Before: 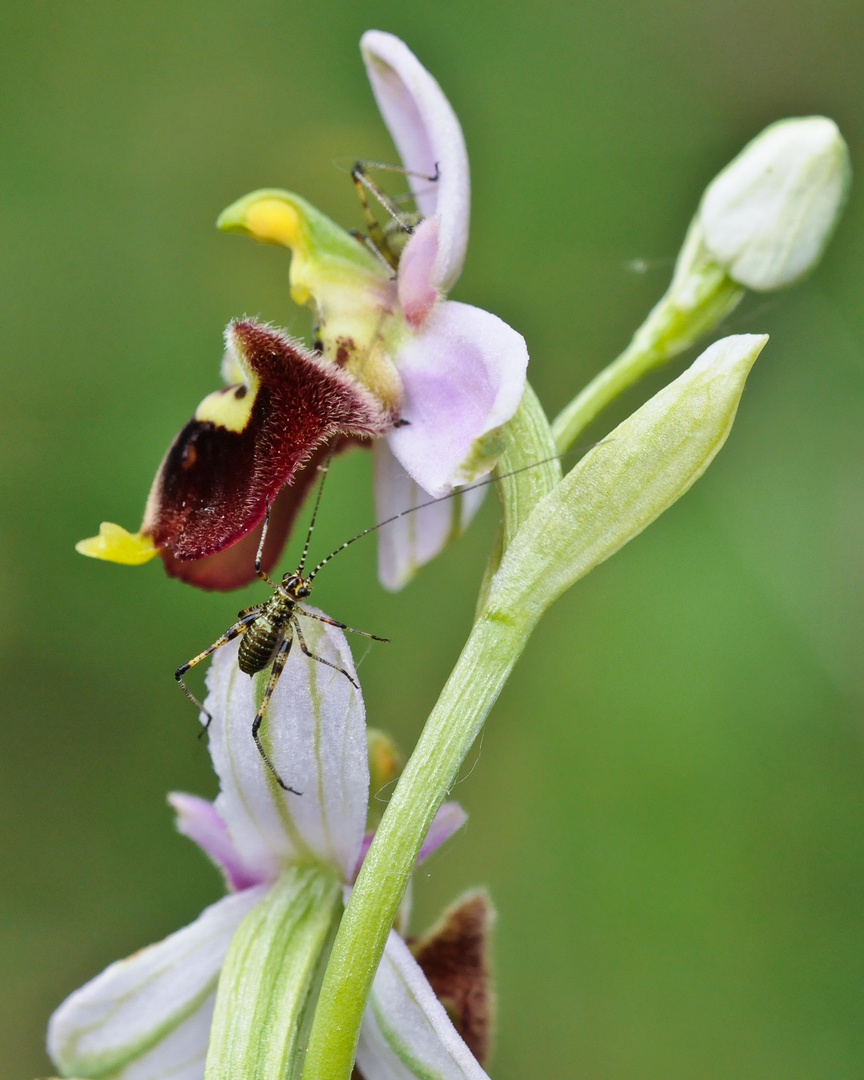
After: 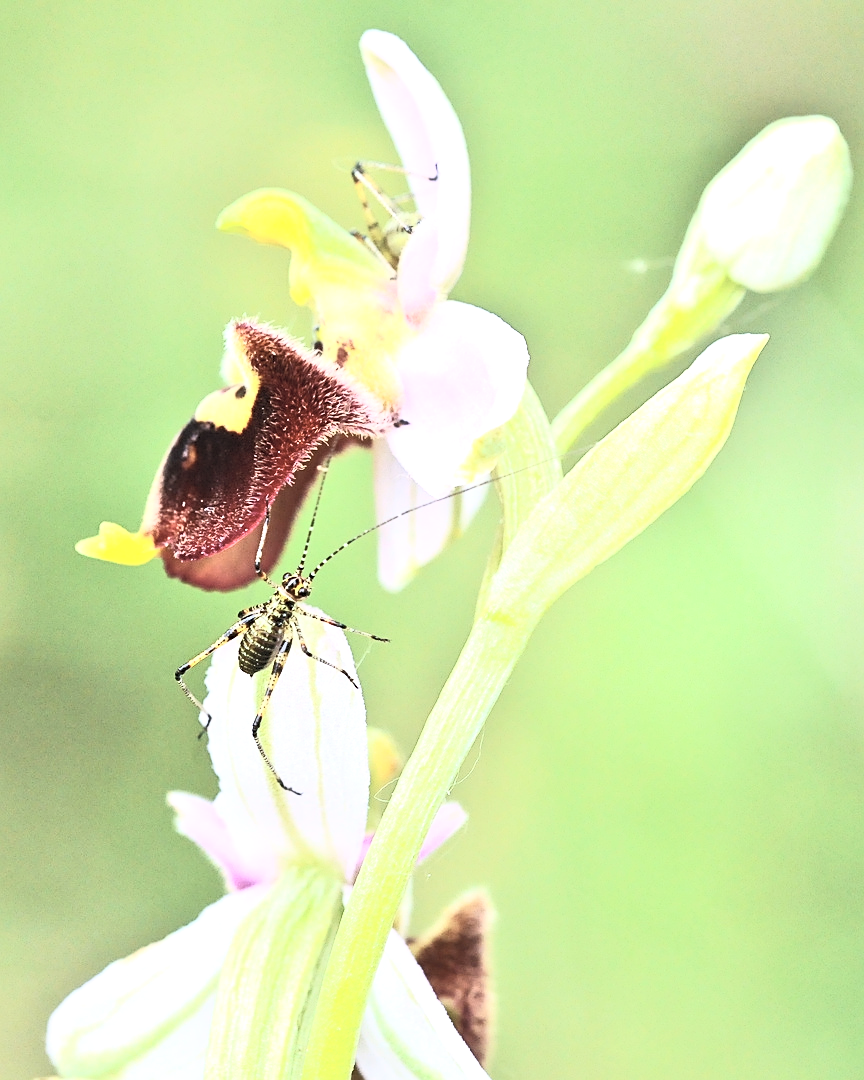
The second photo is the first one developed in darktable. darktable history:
sharpen: on, module defaults
contrast brightness saturation: contrast 0.43, brightness 0.56, saturation -0.19
exposure: black level correction 0, exposure 1 EV, compensate exposure bias true, compensate highlight preservation false
